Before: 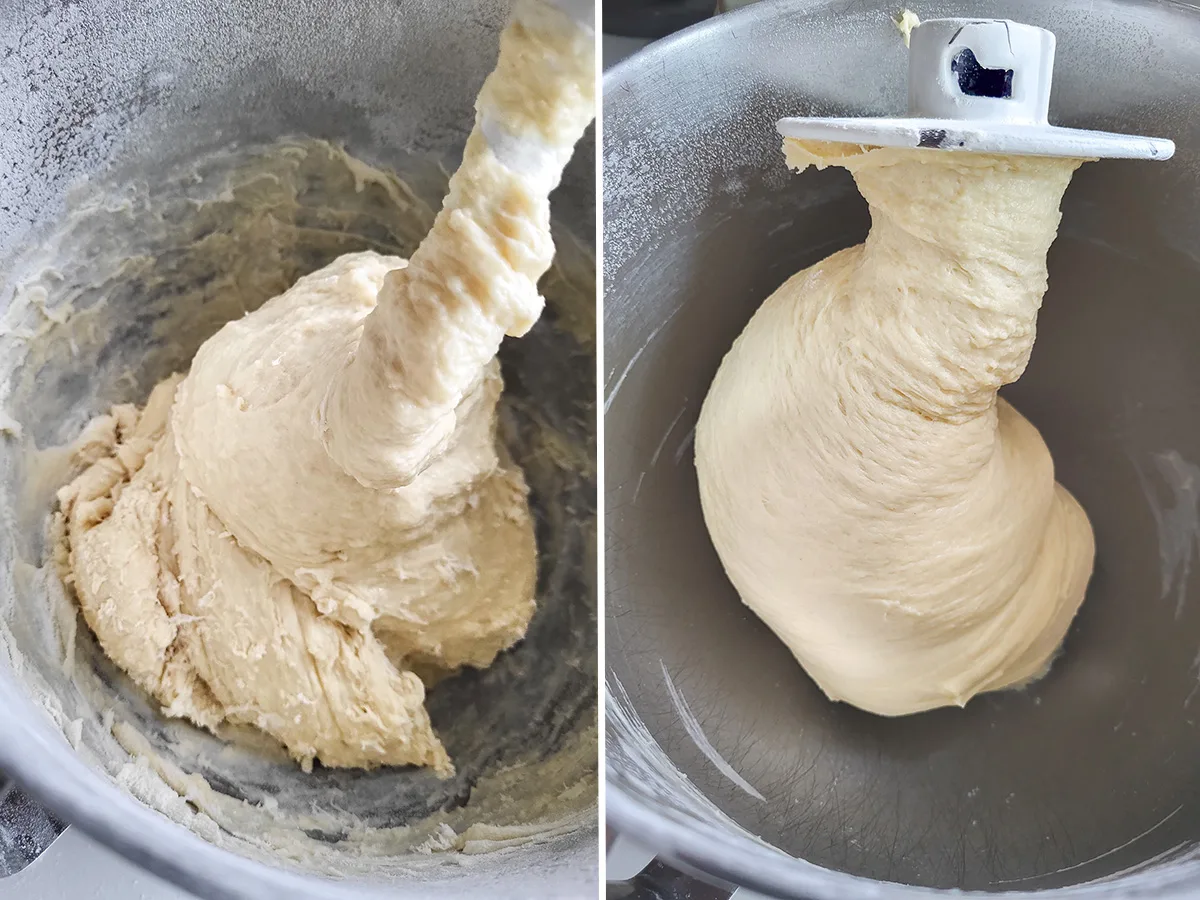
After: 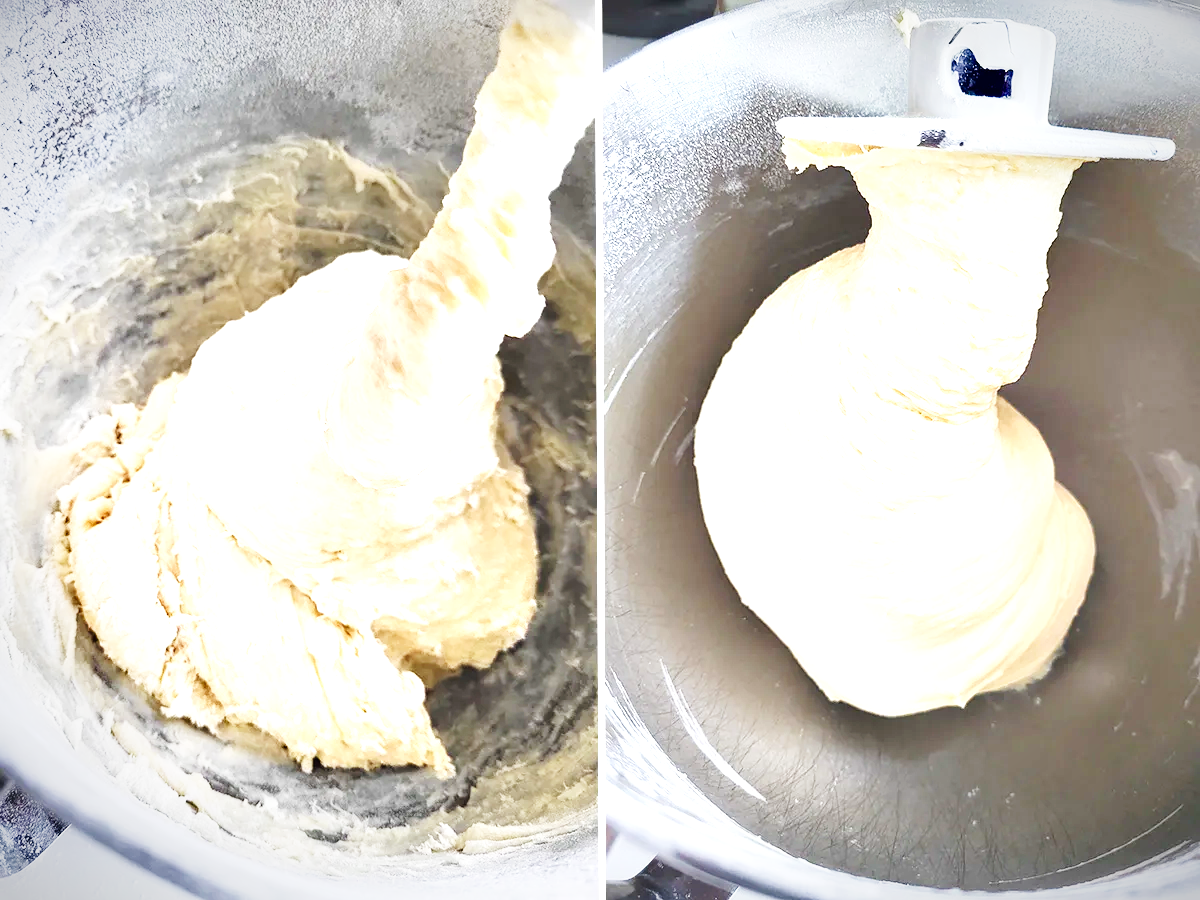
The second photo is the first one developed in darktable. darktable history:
shadows and highlights: radius 110.16, shadows 51.31, white point adjustment 9.08, highlights -3.55, soften with gaussian
vignetting: fall-off radius 59.77%, saturation 0.373, automatic ratio true
base curve: curves: ch0 [(0, 0) (0, 0.001) (0.001, 0.001) (0.004, 0.002) (0.007, 0.004) (0.015, 0.013) (0.033, 0.045) (0.052, 0.096) (0.075, 0.17) (0.099, 0.241) (0.163, 0.42) (0.219, 0.55) (0.259, 0.616) (0.327, 0.722) (0.365, 0.765) (0.522, 0.873) (0.547, 0.881) (0.689, 0.919) (0.826, 0.952) (1, 1)], preserve colors none
exposure: compensate highlight preservation false
